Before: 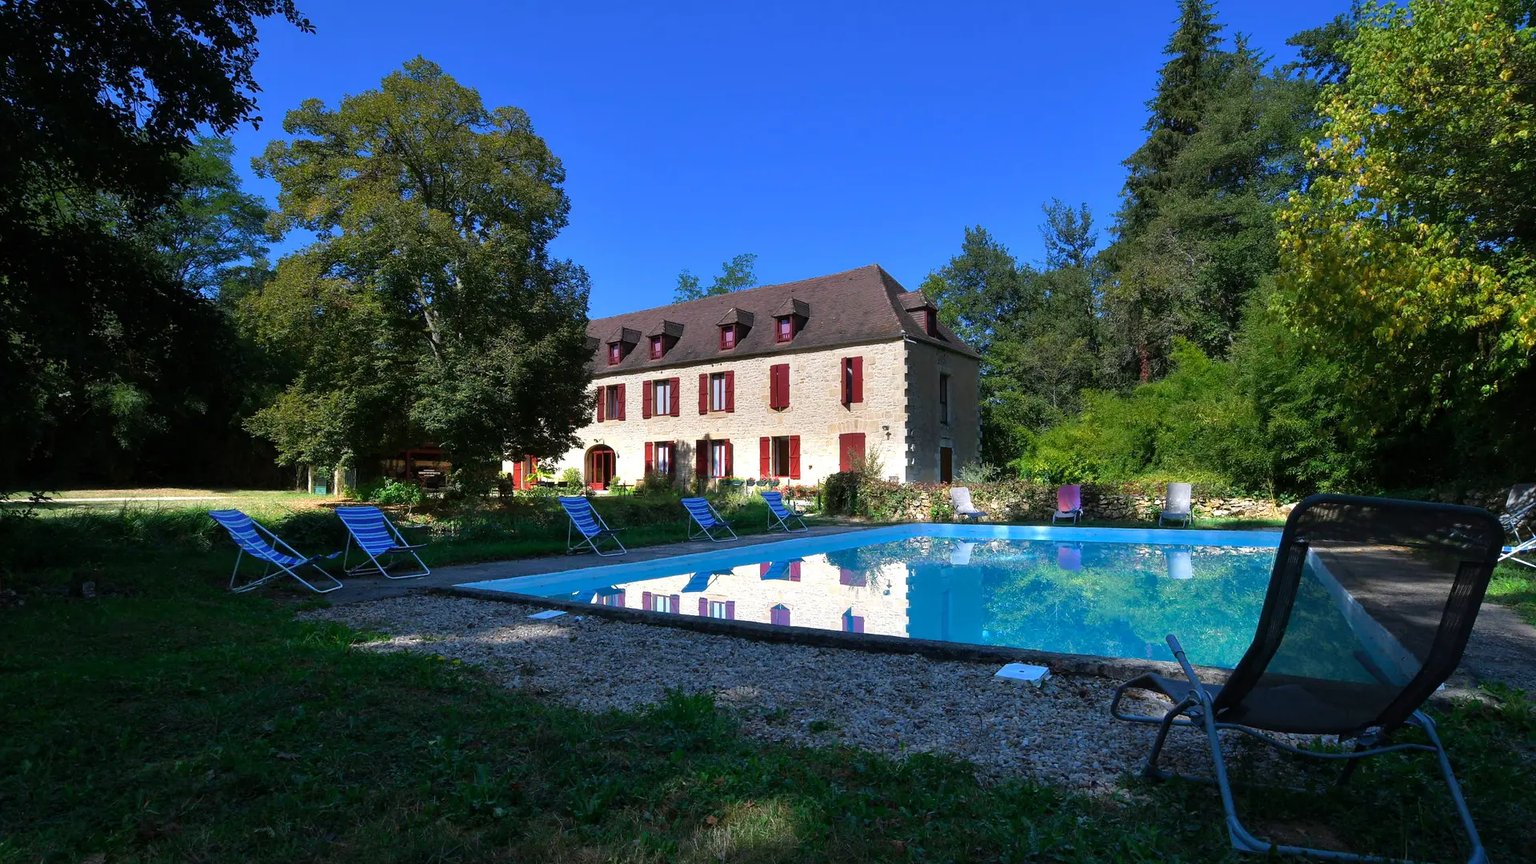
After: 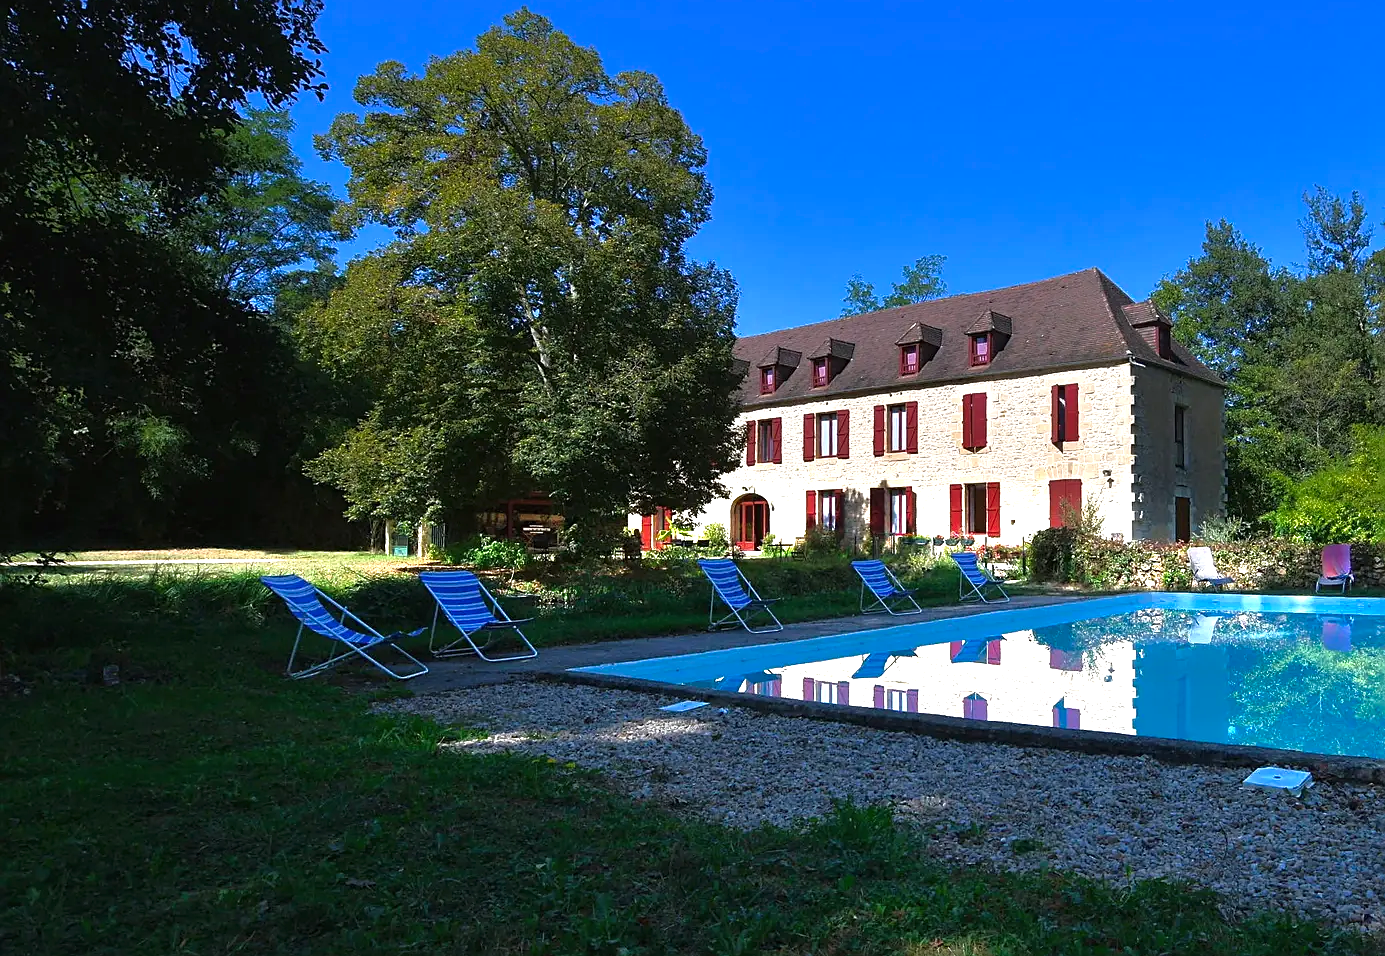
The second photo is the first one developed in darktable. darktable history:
tone curve: curves: ch0 [(0, 0) (0.48, 0.431) (0.7, 0.609) (0.864, 0.854) (1, 1)], color space Lab, independent channels, preserve colors none
sharpen: radius 1.934
exposure: black level correction -0.001, exposure 0.539 EV, compensate highlight preservation false
crop: top 5.795%, right 27.836%, bottom 5.641%
